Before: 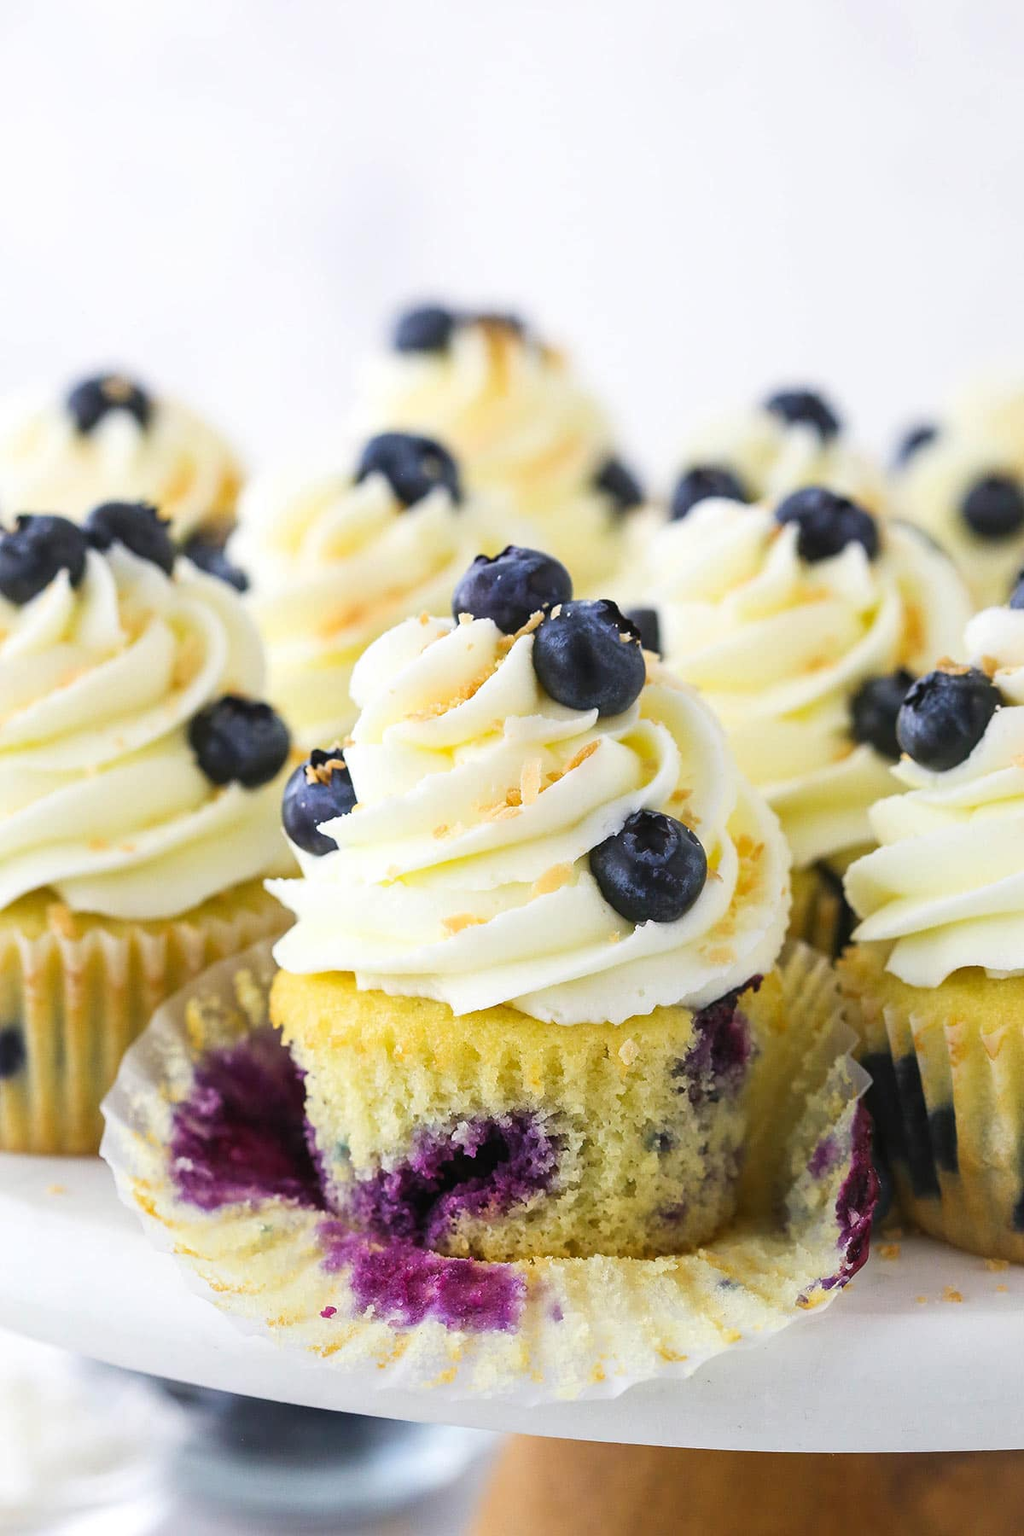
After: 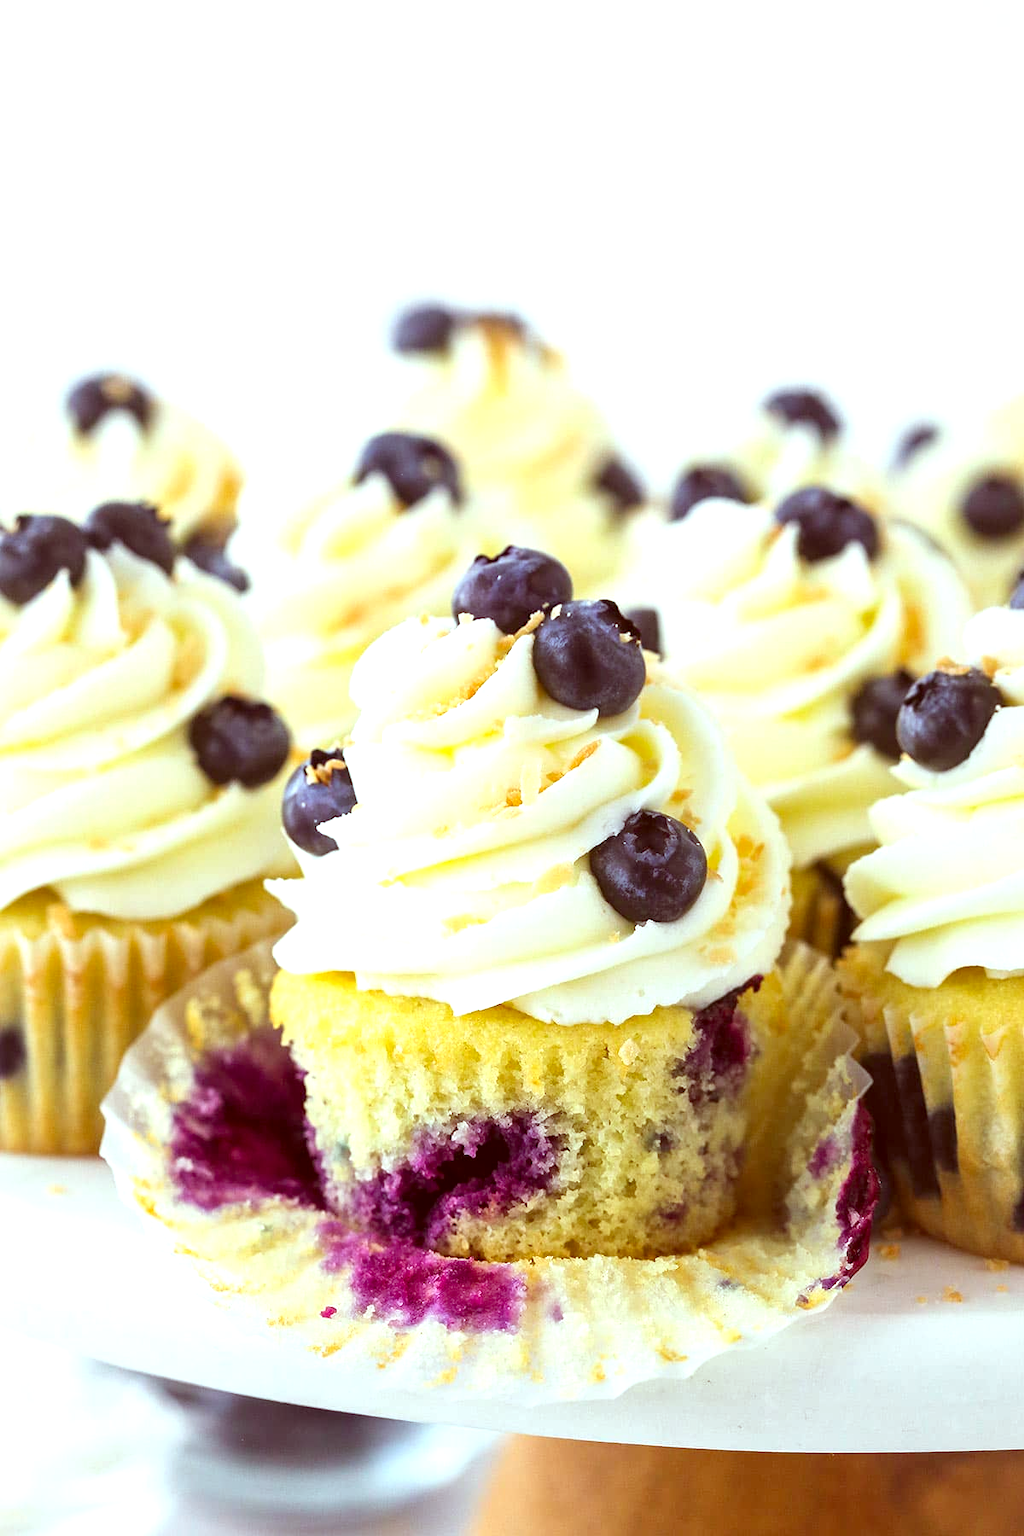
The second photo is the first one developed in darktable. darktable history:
exposure: black level correction 0.001, exposure 0.5 EV, compensate highlight preservation false
color correction: highlights a* -7.26, highlights b* -0.176, shadows a* 20.18, shadows b* 12.51
local contrast: mode bilateral grid, contrast 21, coarseness 50, detail 119%, midtone range 0.2
